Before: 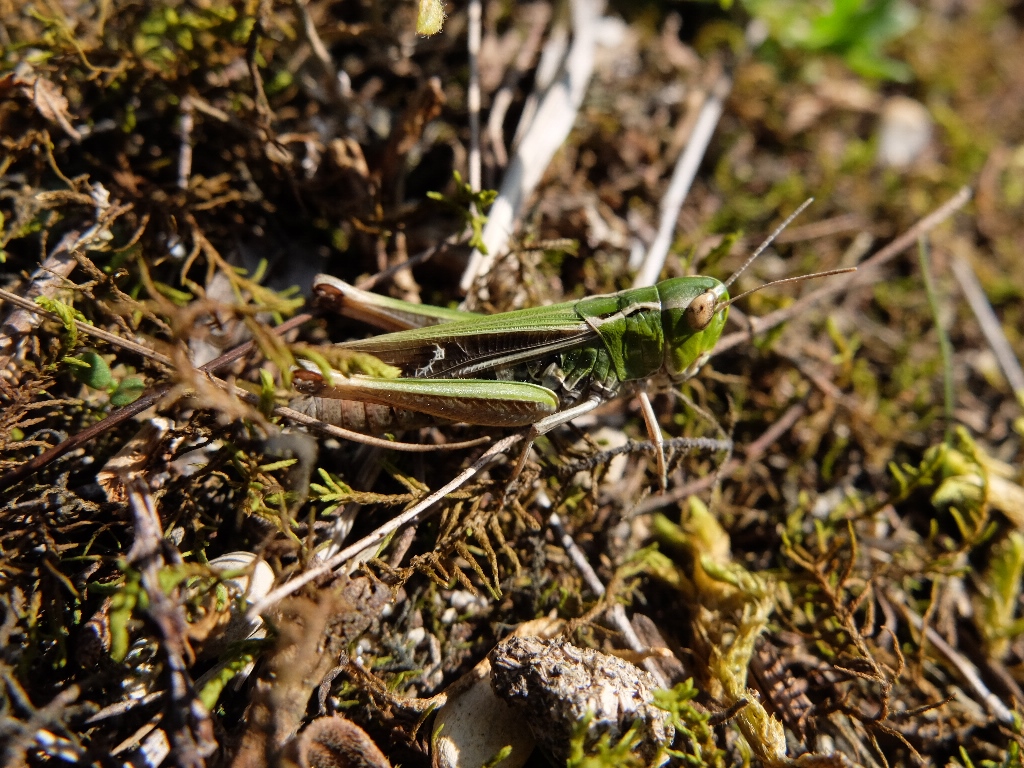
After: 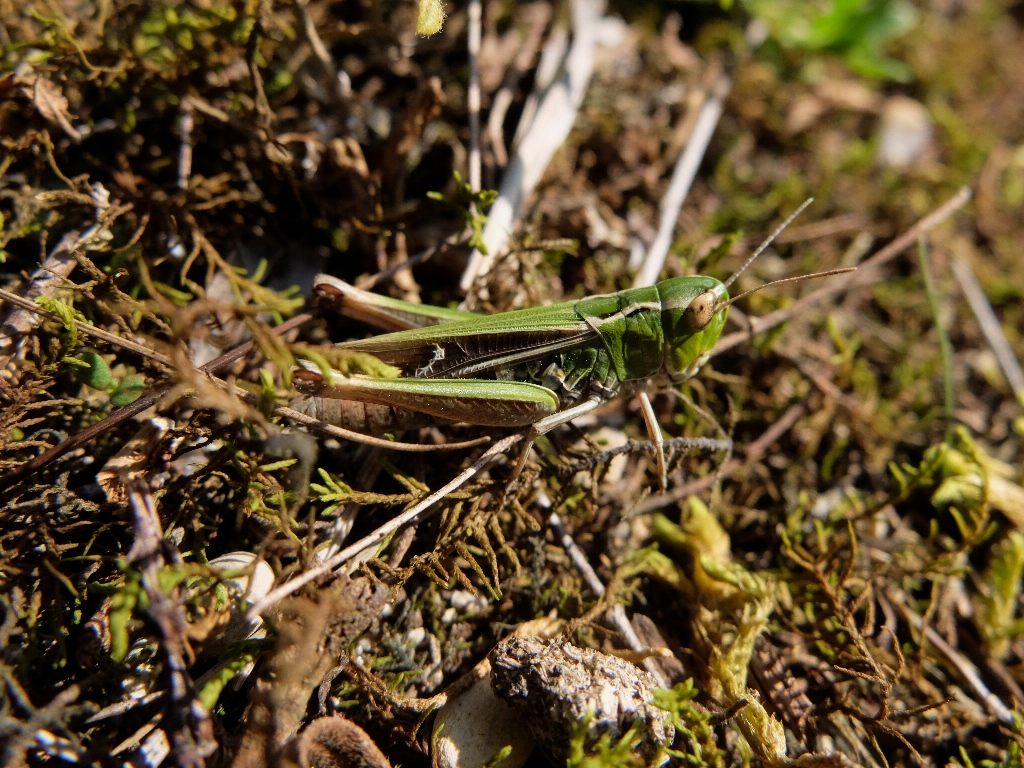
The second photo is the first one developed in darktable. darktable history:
velvia: on, module defaults
exposure: black level correction 0.001, exposure -0.122 EV, compensate highlight preservation false
